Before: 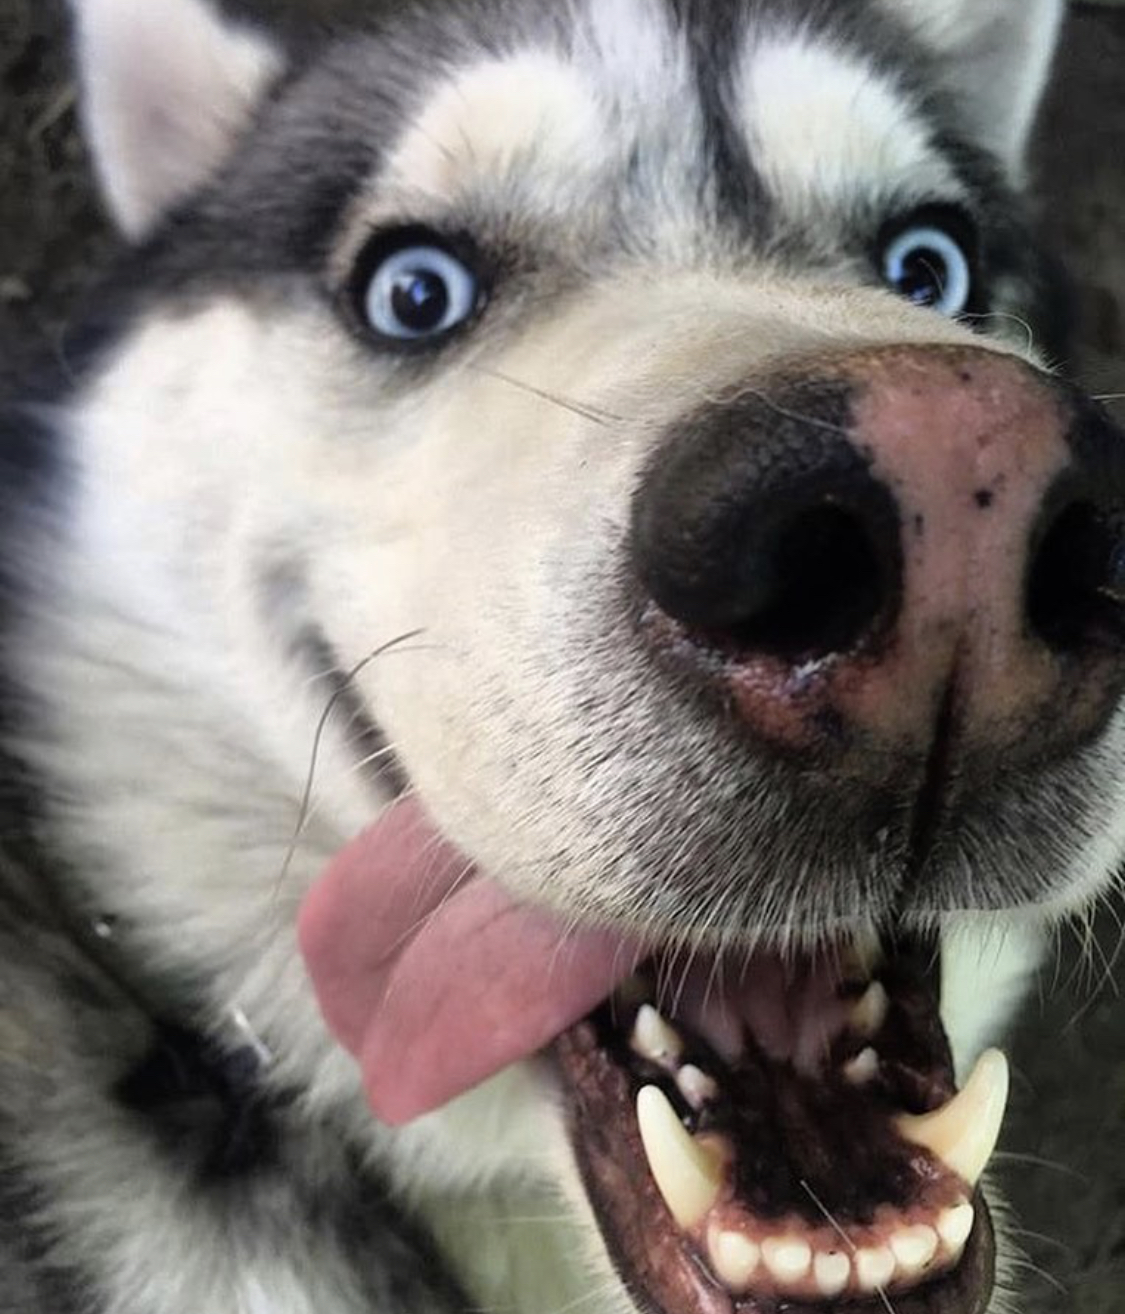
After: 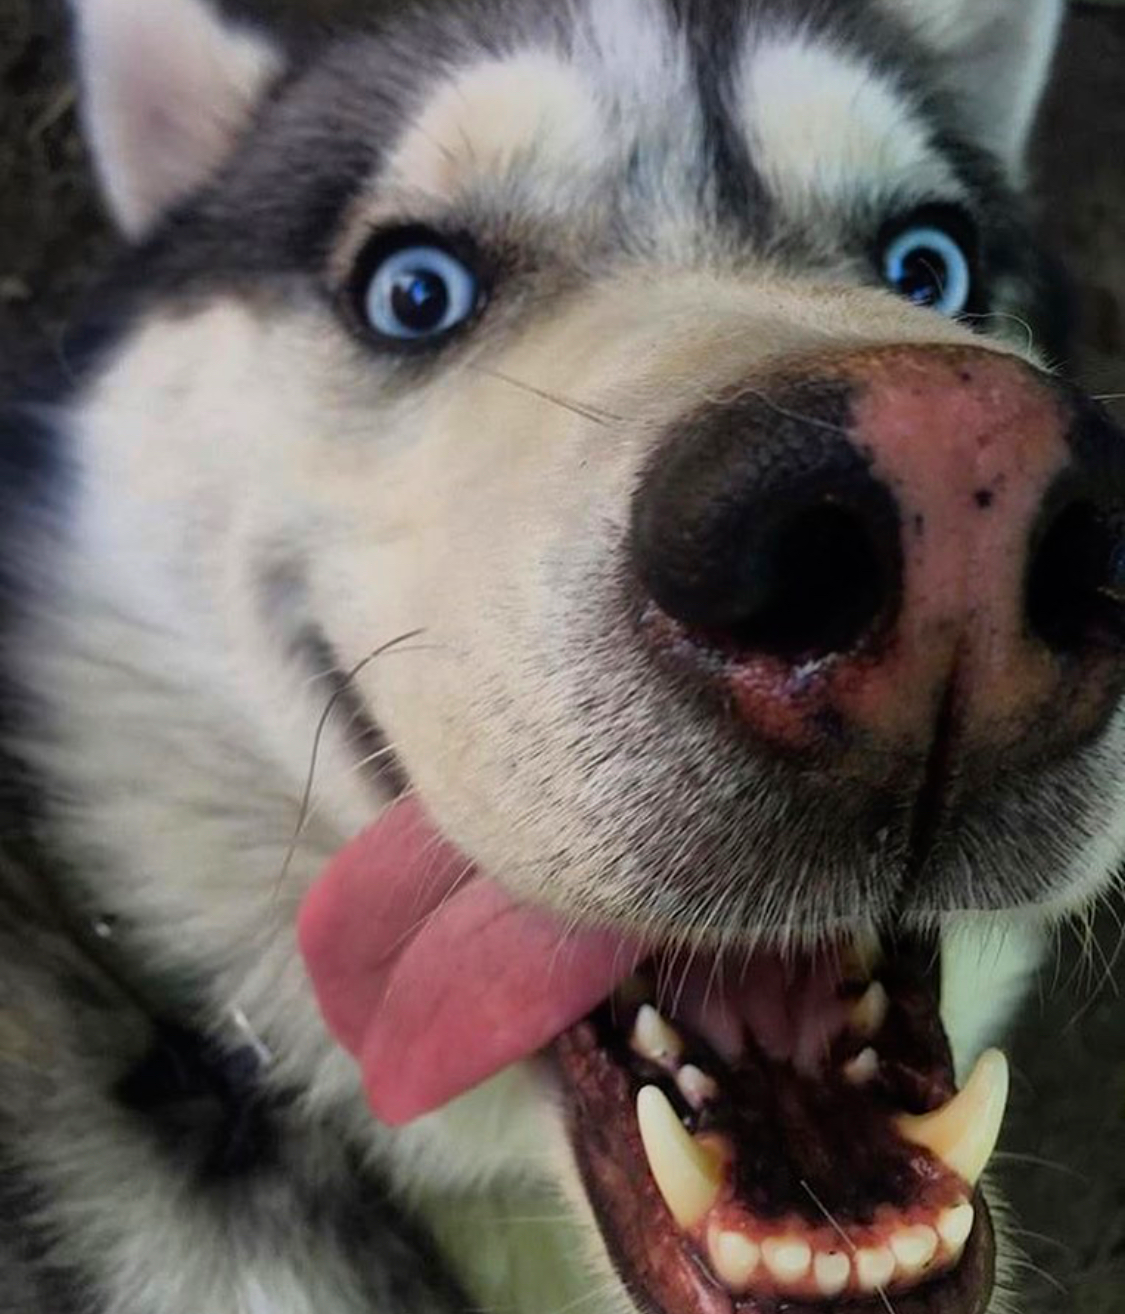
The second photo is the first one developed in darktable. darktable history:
contrast brightness saturation: brightness -0.02, saturation 0.342
exposure: exposure -0.546 EV, compensate highlight preservation false
